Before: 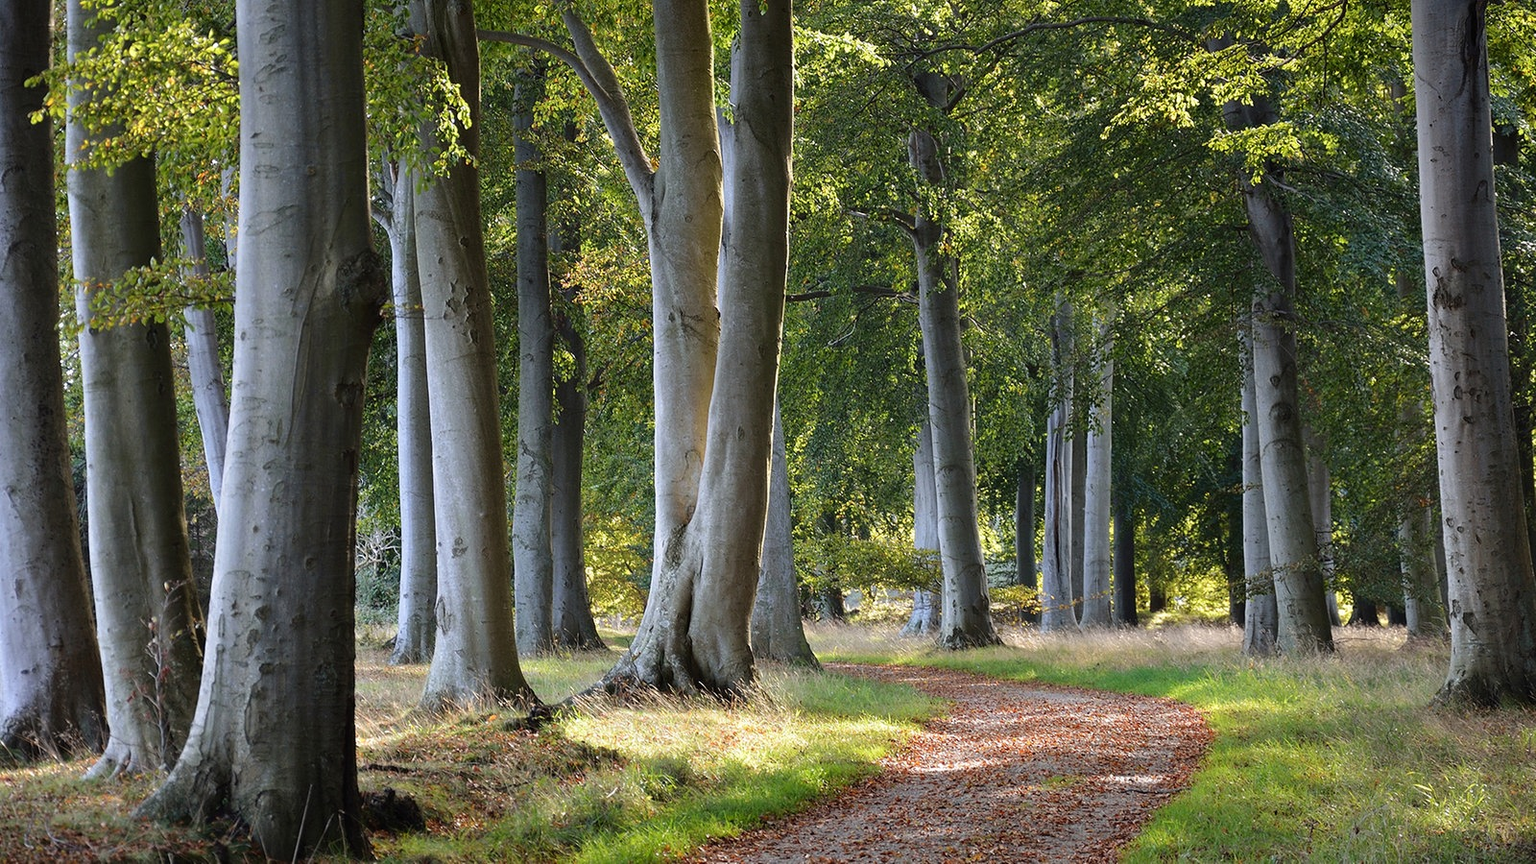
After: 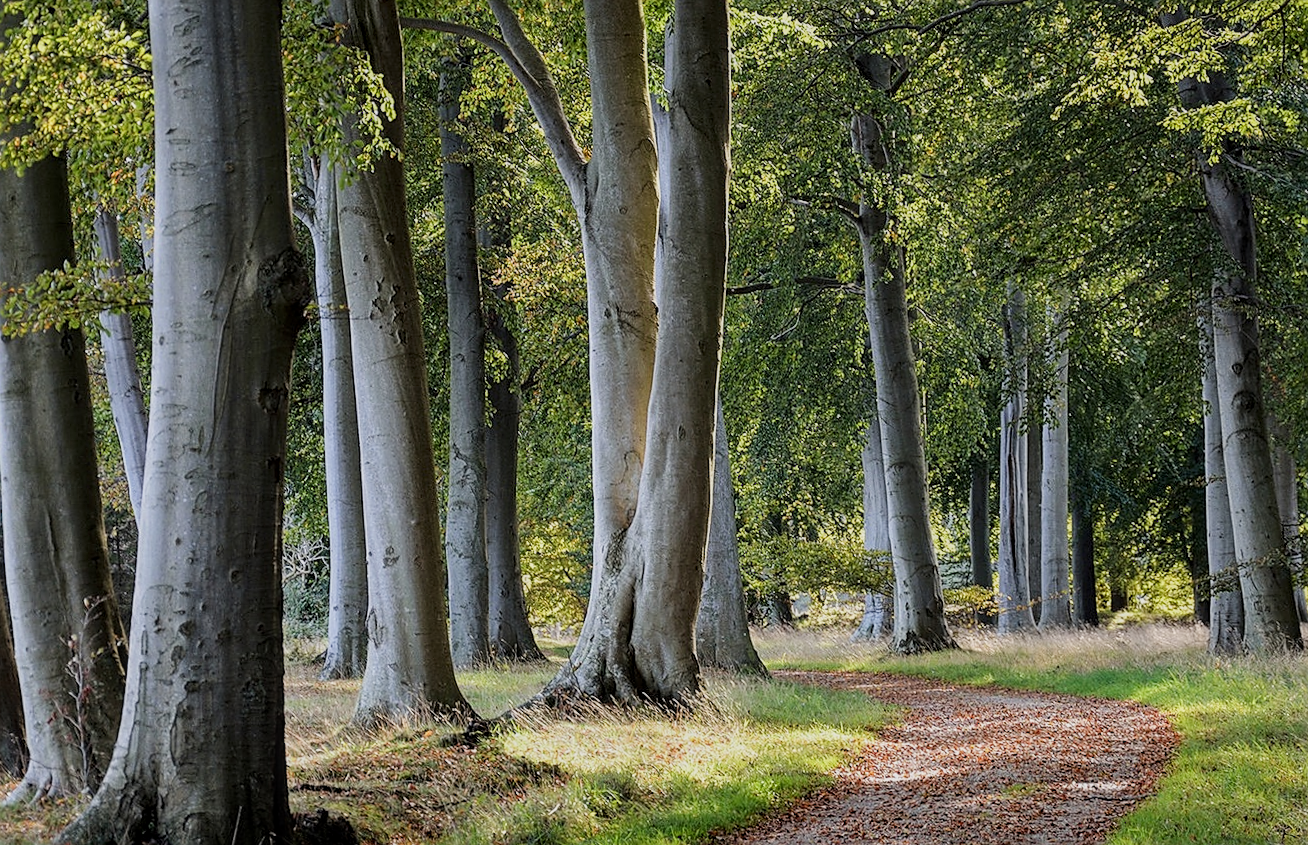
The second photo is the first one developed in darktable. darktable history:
sharpen: on, module defaults
filmic rgb: black relative exposure -16 EV, white relative exposure 4.97 EV, hardness 6.25
crop and rotate: angle 1°, left 4.281%, top 0.642%, right 11.383%, bottom 2.486%
local contrast: on, module defaults
